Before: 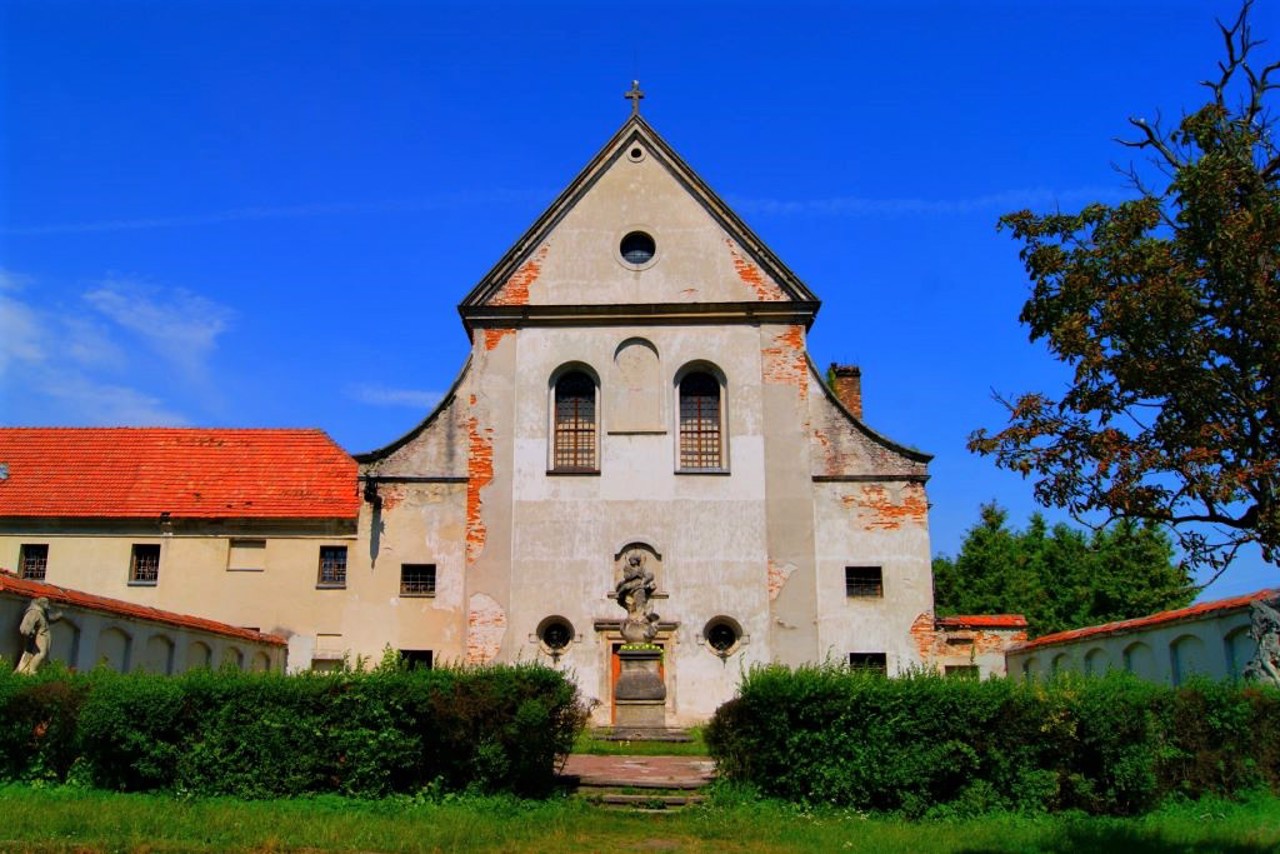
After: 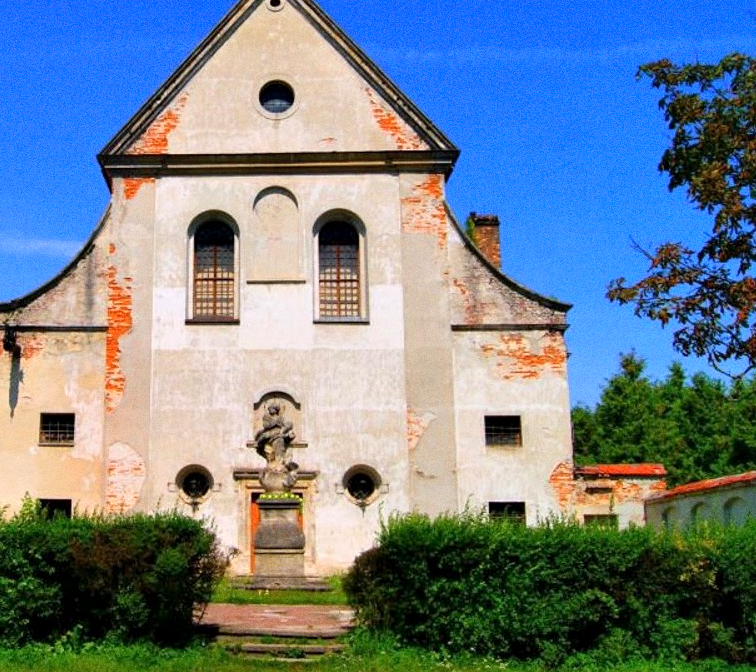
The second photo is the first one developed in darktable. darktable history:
base curve: curves: ch0 [(0, 0) (0.283, 0.295) (1, 1)], preserve colors none
exposure: black level correction 0.001, exposure 0.5 EV, compensate exposure bias true, compensate highlight preservation false
crop and rotate: left 28.256%, top 17.734%, right 12.656%, bottom 3.573%
grain: coarseness 0.09 ISO
